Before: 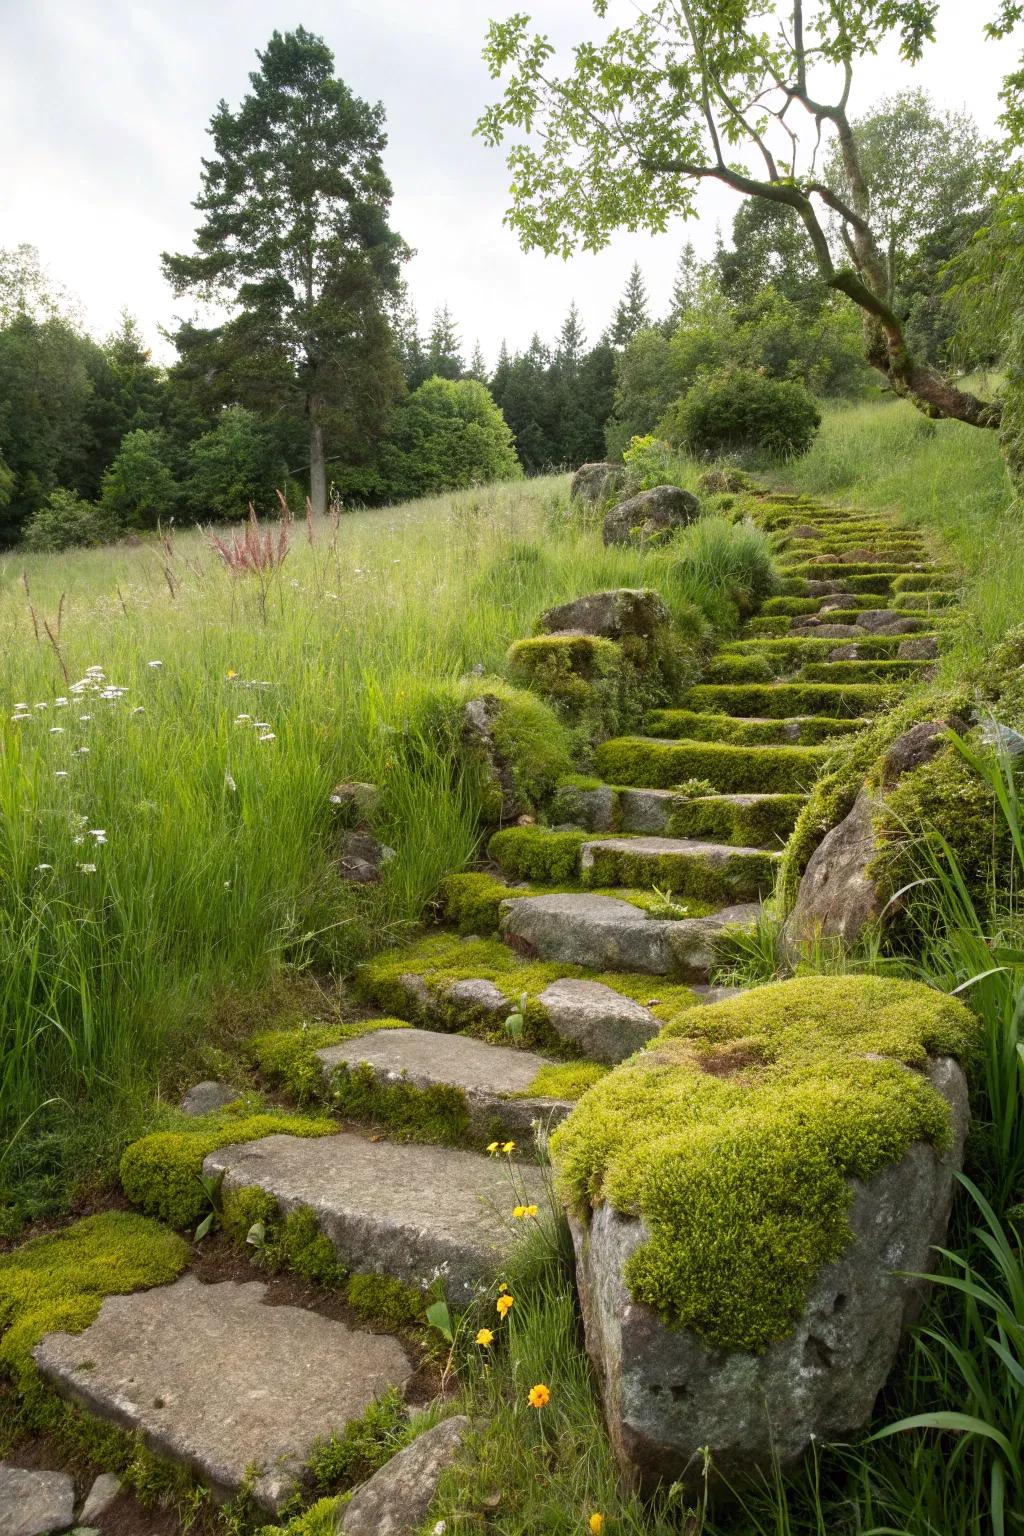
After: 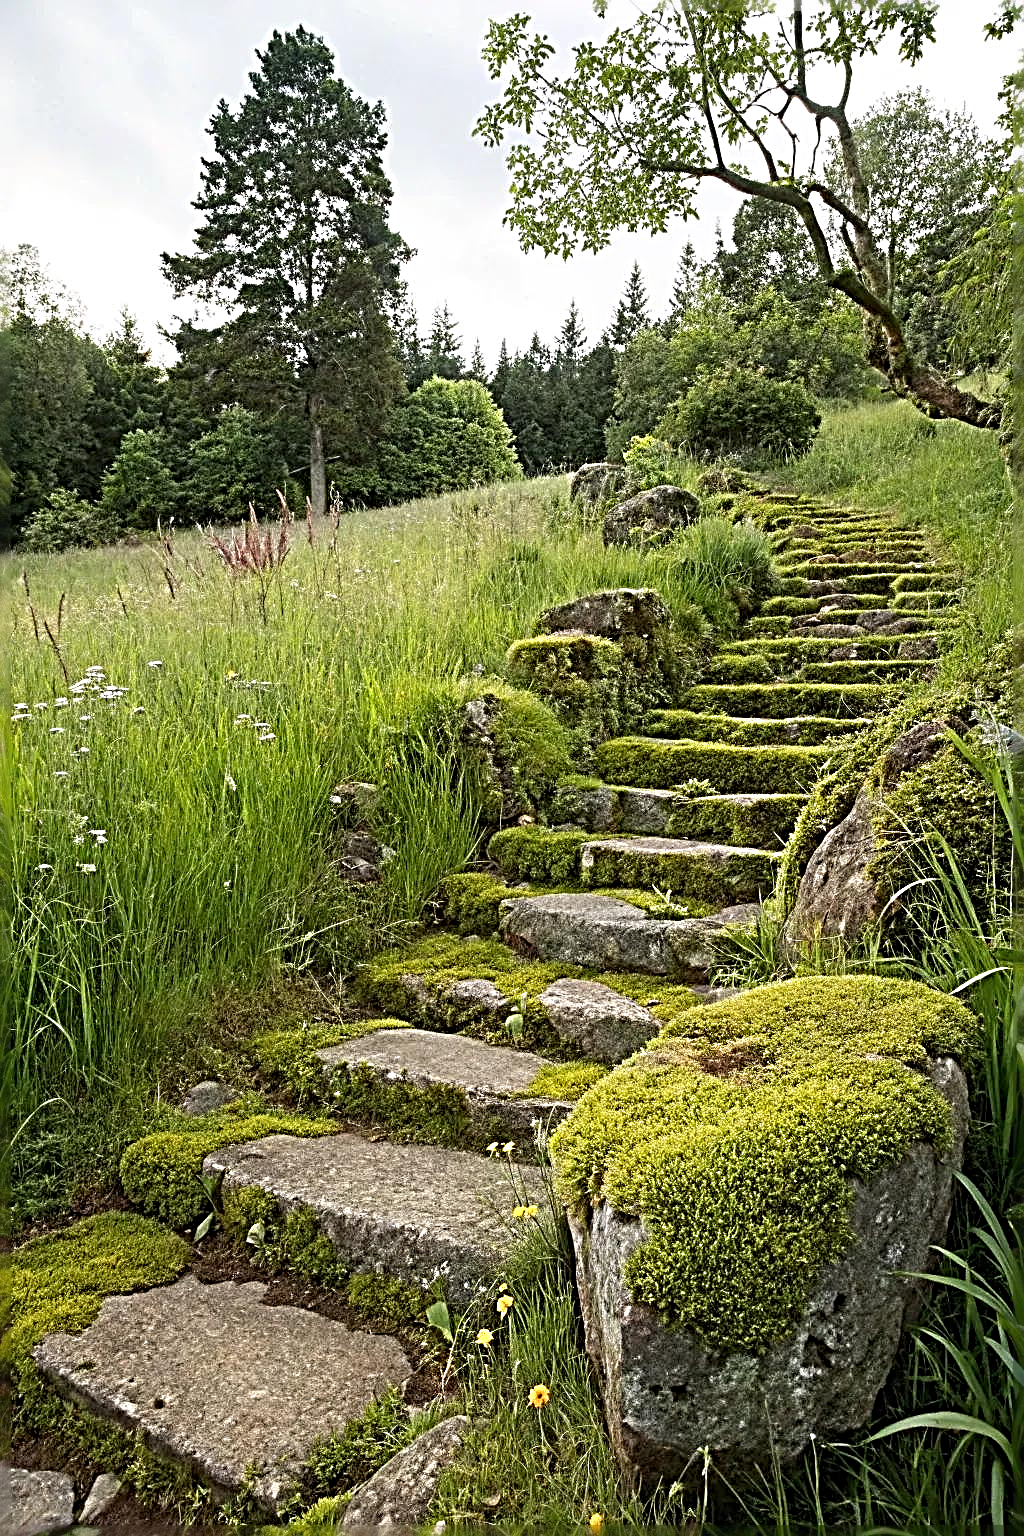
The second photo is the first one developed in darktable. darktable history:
sharpen: radius 4.045, amount 1.987
